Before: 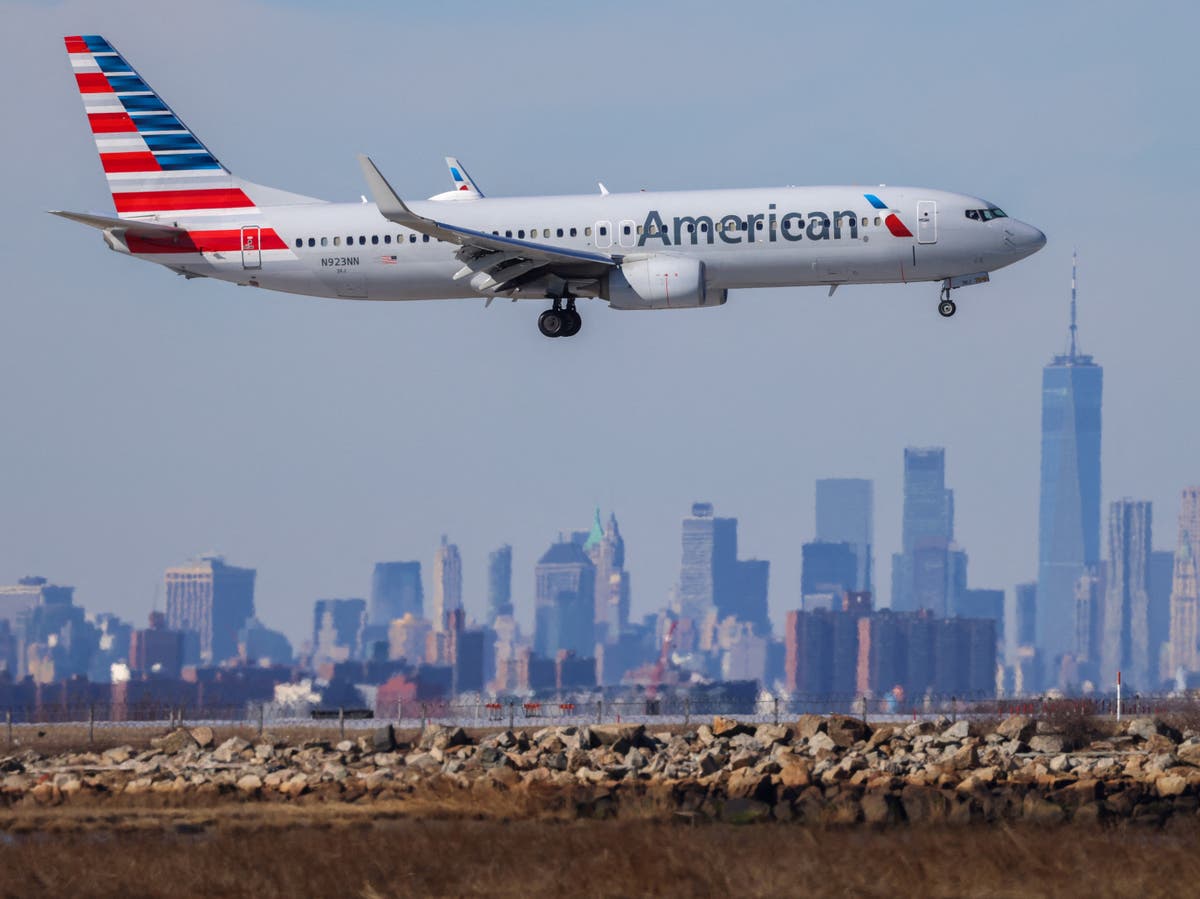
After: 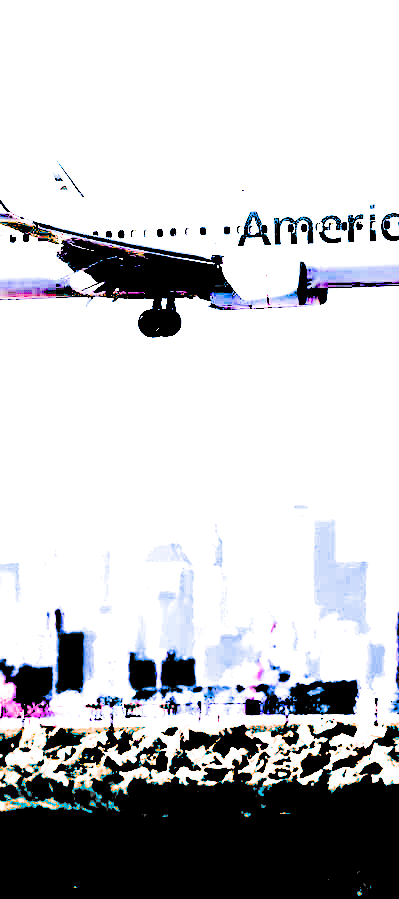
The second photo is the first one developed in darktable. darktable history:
crop: left 33.36%, right 33.36%
color zones: curves: ch0 [(0, 0.5) (0.143, 0.5) (0.286, 0.5) (0.429, 0.5) (0.571, 0.5) (0.714, 0.476) (0.857, 0.5) (1, 0.5)]; ch2 [(0, 0.5) (0.143, 0.5) (0.286, 0.5) (0.429, 0.5) (0.571, 0.5) (0.714, 0.487) (0.857, 0.5) (1, 0.5)]
exposure: black level correction 0.1, exposure 3 EV, compensate highlight preservation false
filmic rgb: black relative exposure -5 EV, hardness 2.88, contrast 1.3, highlights saturation mix -10%
